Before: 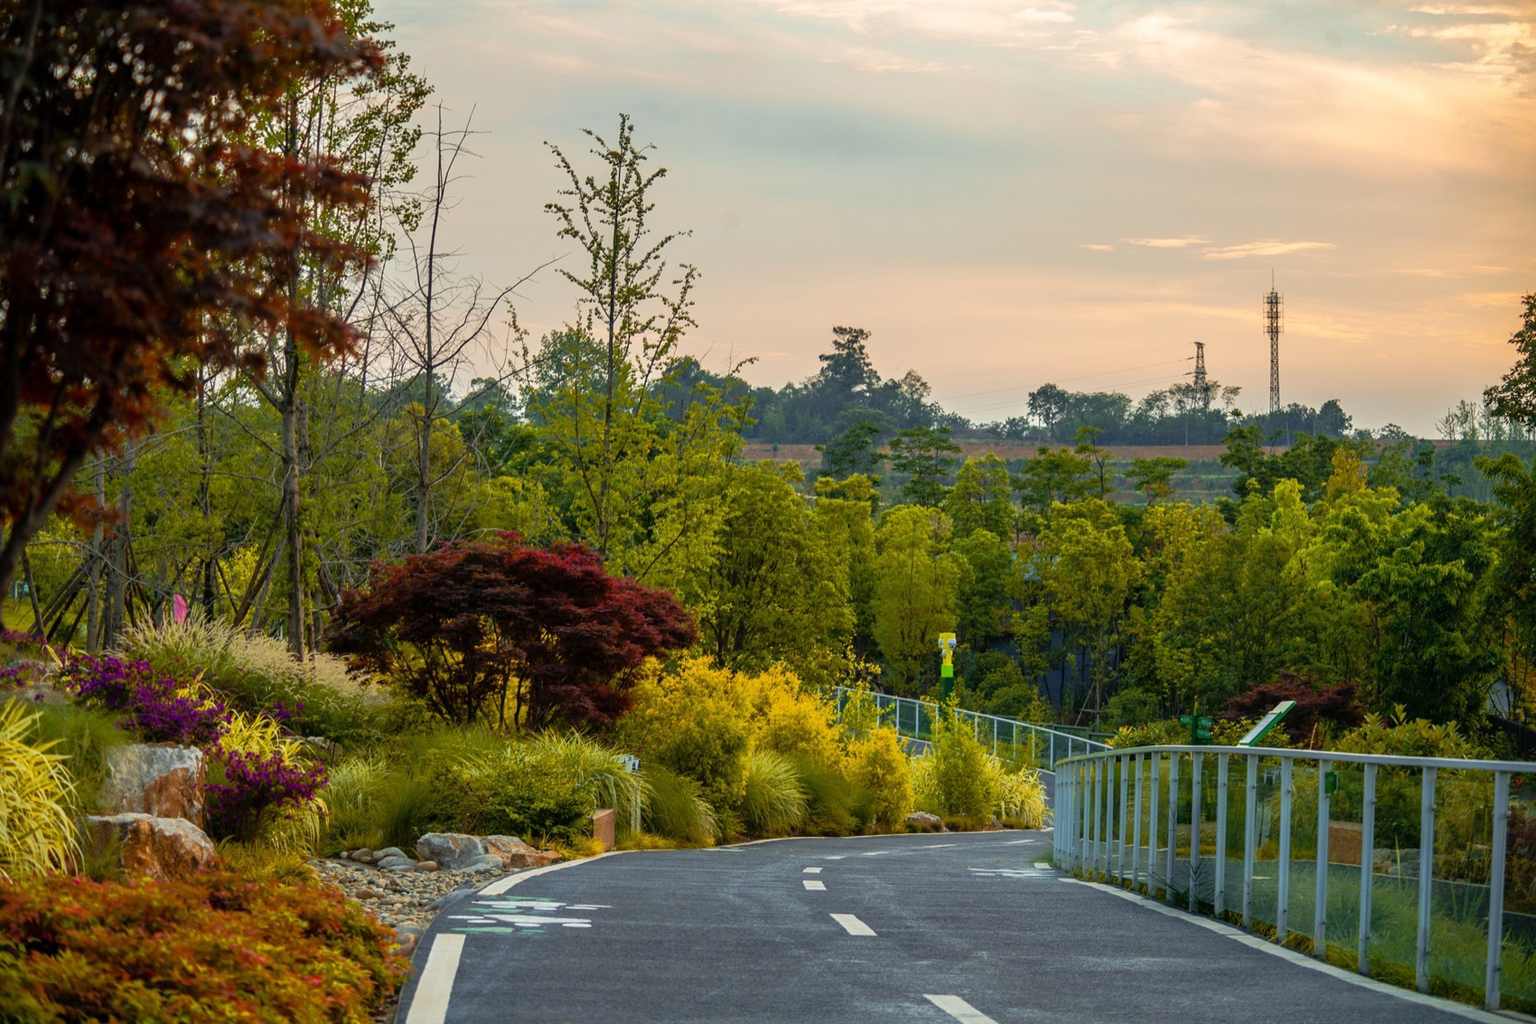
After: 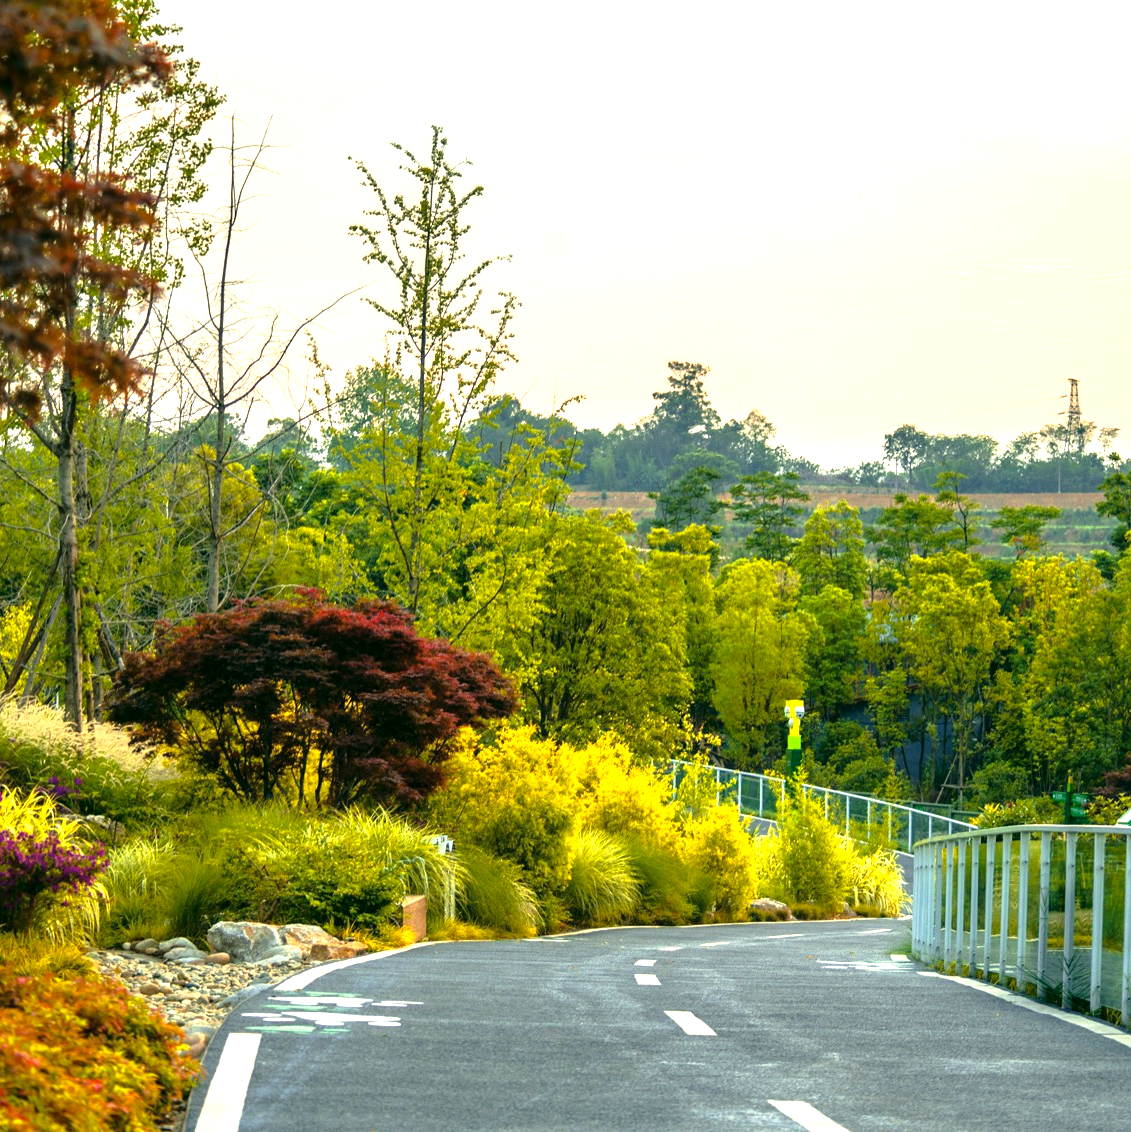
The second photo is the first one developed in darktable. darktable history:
color correction: highlights a* -0.413, highlights b* 9.2, shadows a* -9.33, shadows b* 1.02
tone equalizer: -8 EV -0.422 EV, -7 EV -0.399 EV, -6 EV -0.306 EV, -5 EV -0.261 EV, -3 EV 0.188 EV, -2 EV 0.309 EV, -1 EV 0.41 EV, +0 EV 0.399 EV, mask exposure compensation -0.503 EV
crop and rotate: left 15.039%, right 18.396%
exposure: exposure 1 EV, compensate highlight preservation false
